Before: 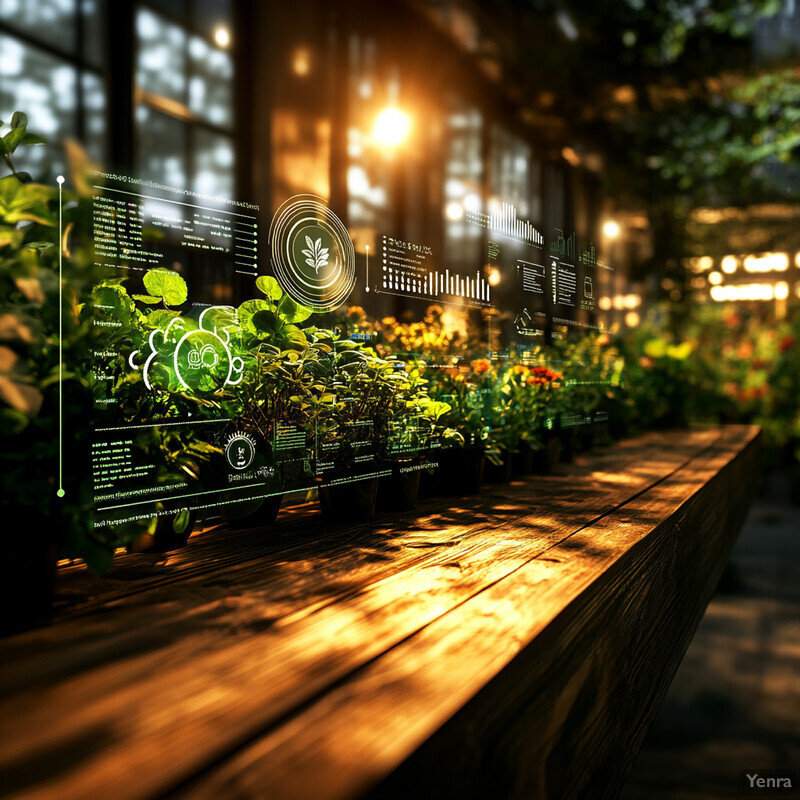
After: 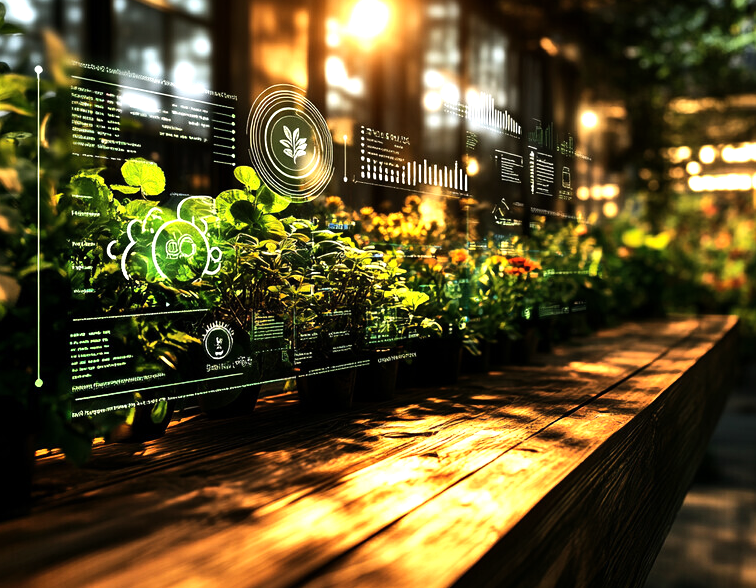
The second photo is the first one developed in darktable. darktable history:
crop and rotate: left 2.988%, top 13.868%, right 2.463%, bottom 12.586%
shadows and highlights: soften with gaussian
tone equalizer: -8 EV -0.75 EV, -7 EV -0.679 EV, -6 EV -0.584 EV, -5 EV -0.366 EV, -3 EV 0.378 EV, -2 EV 0.6 EV, -1 EV 0.676 EV, +0 EV 0.756 EV, edges refinement/feathering 500, mask exposure compensation -1.57 EV, preserve details no
